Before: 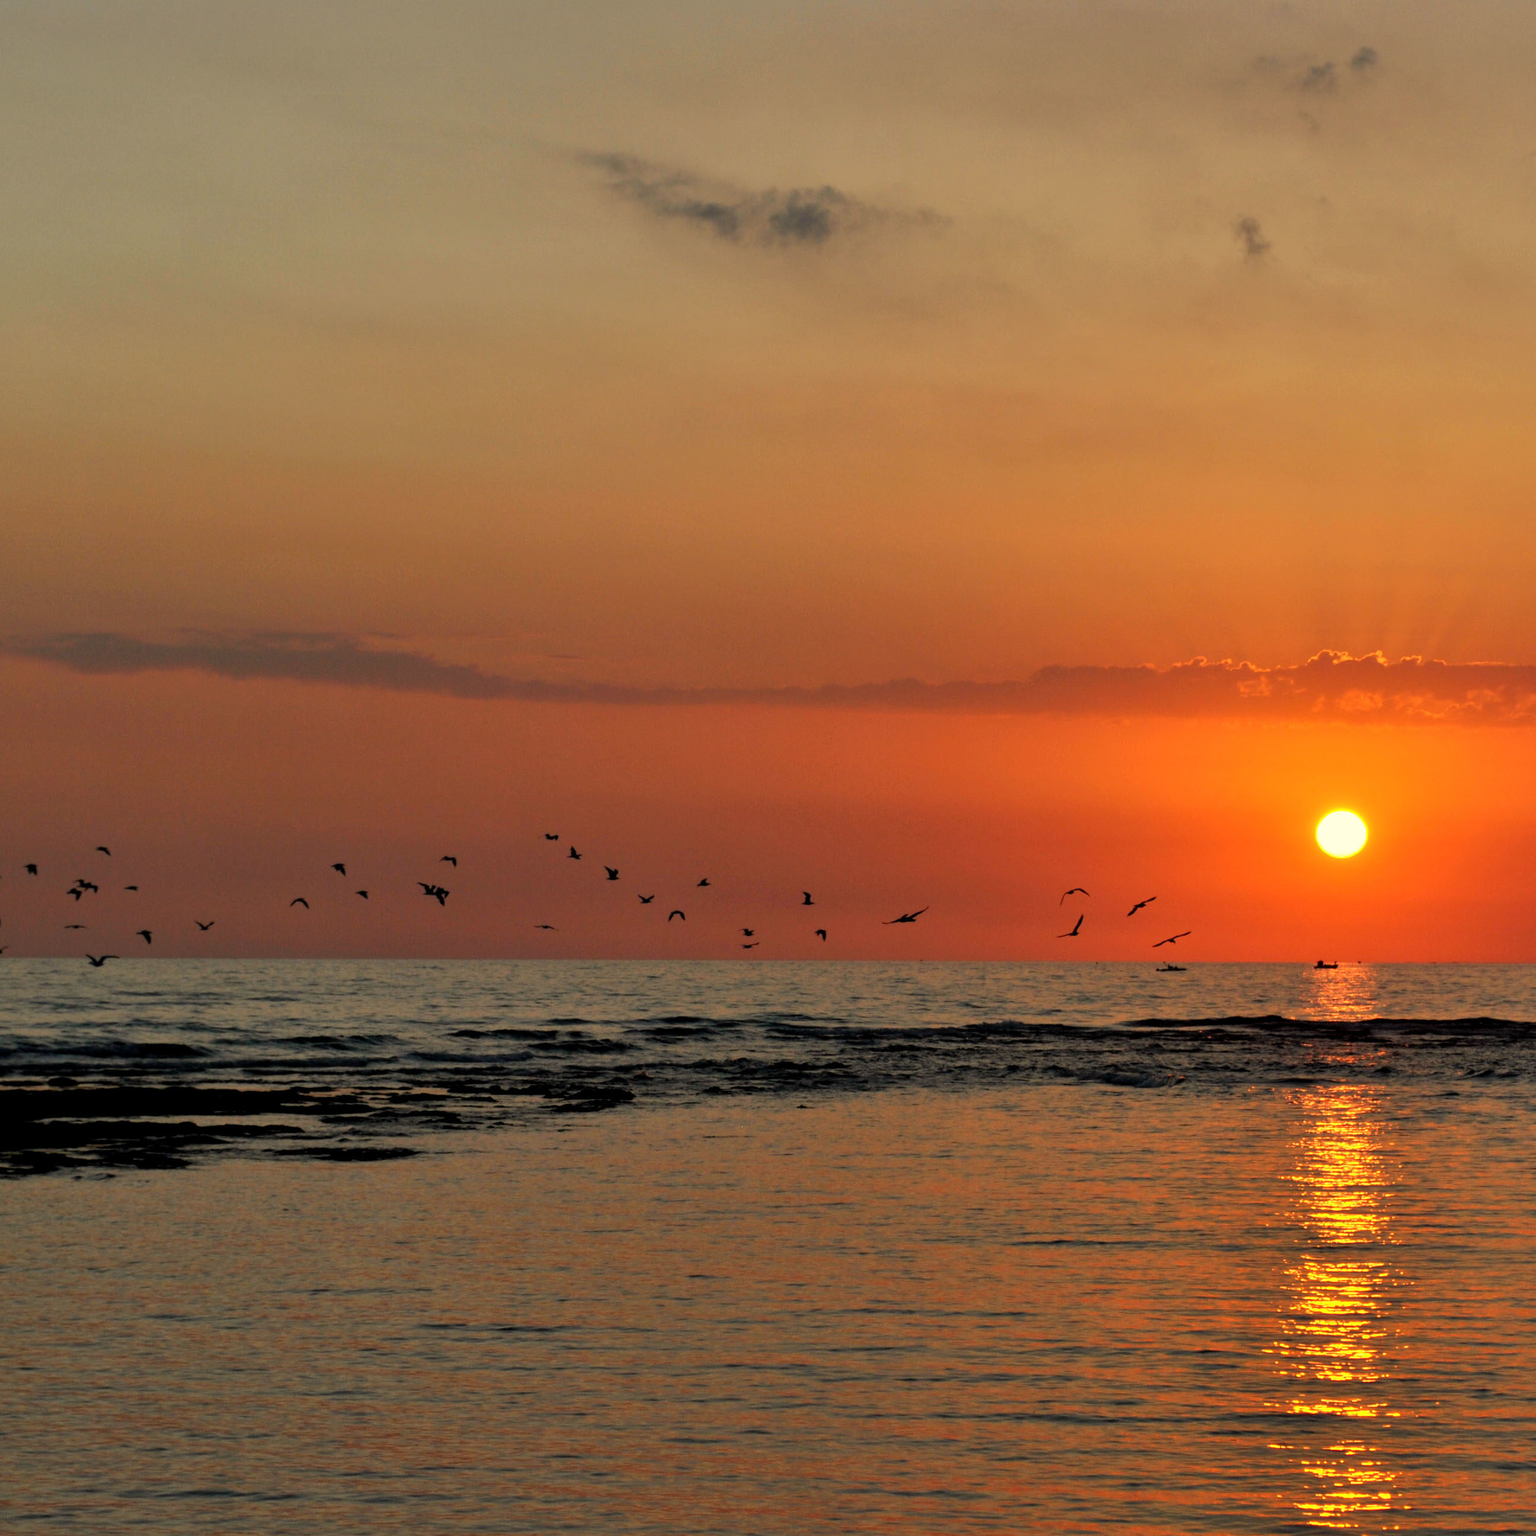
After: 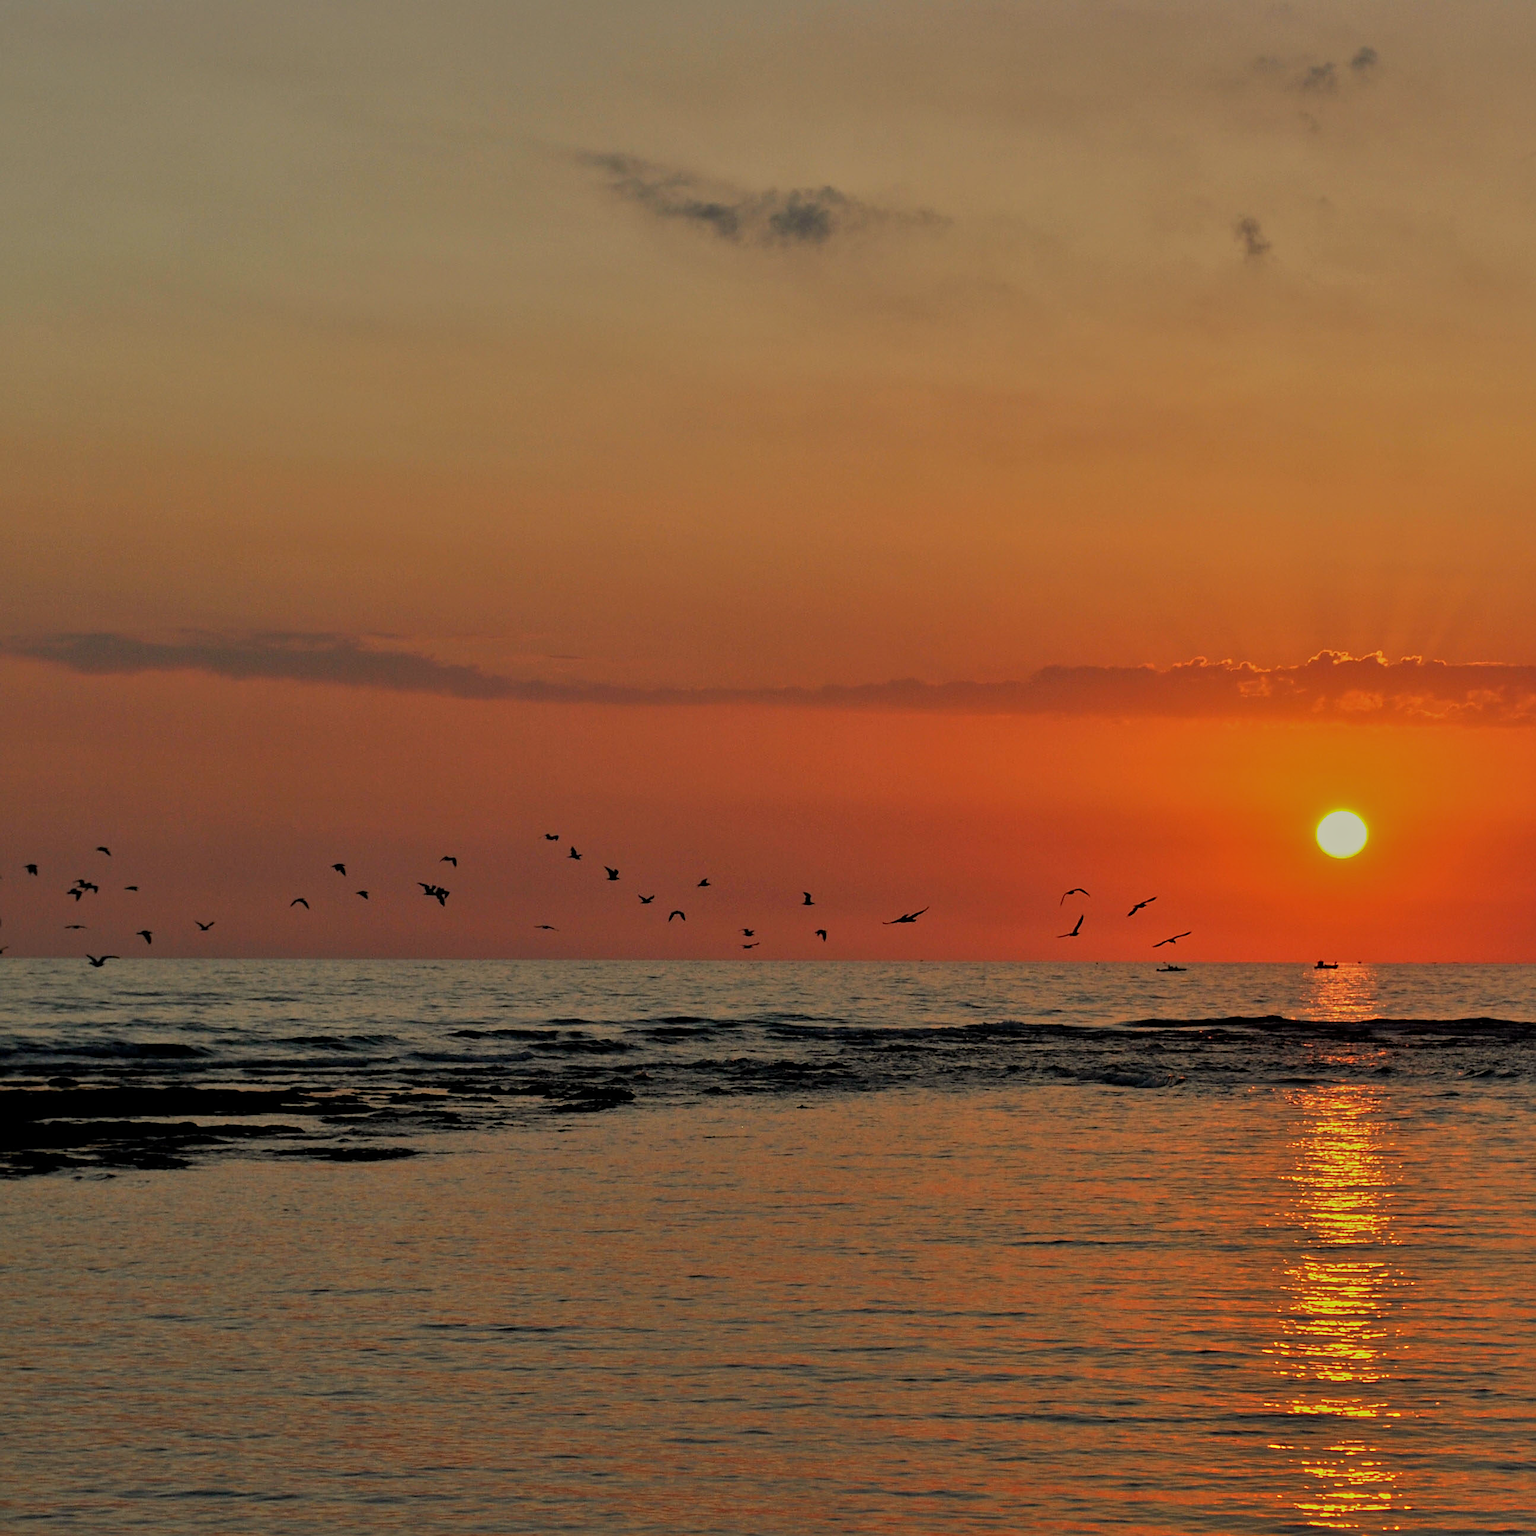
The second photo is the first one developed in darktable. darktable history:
tone equalizer: -8 EV -0.002 EV, -7 EV 0.005 EV, -6 EV -0.008 EV, -5 EV 0.007 EV, -4 EV -0.042 EV, -3 EV -0.233 EV, -2 EV -0.662 EV, -1 EV -0.983 EV, +0 EV -0.969 EV, smoothing diameter 2%, edges refinement/feathering 20, mask exposure compensation -1.57 EV, filter diffusion 5
sharpen: on, module defaults
